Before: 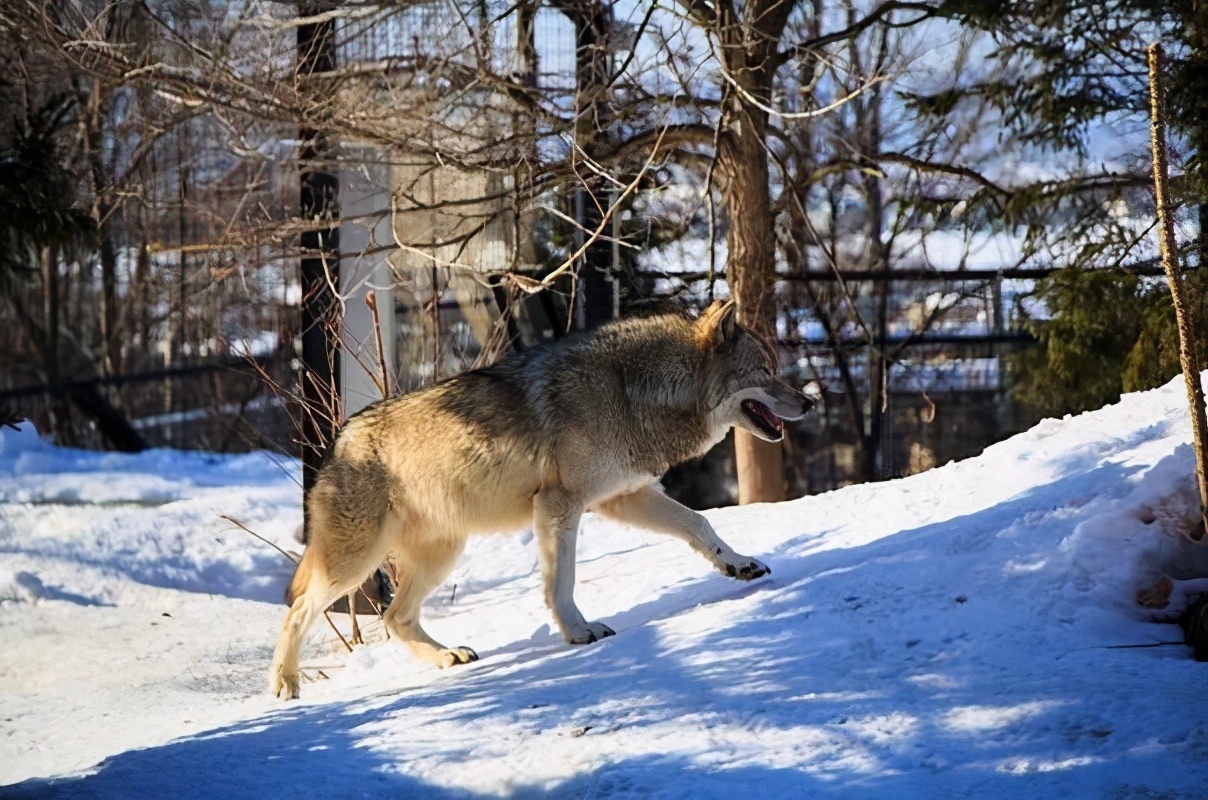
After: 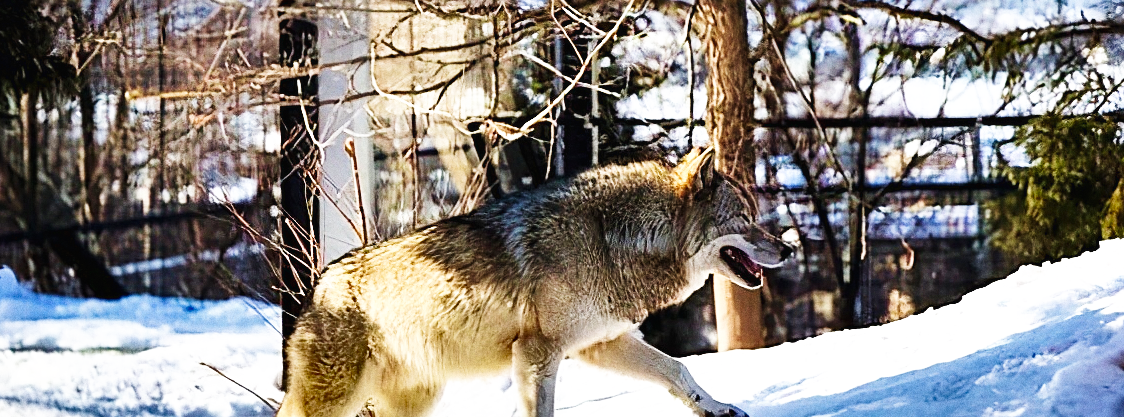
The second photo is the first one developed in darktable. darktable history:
shadows and highlights: shadows 24.5, highlights -78.15, soften with gaussian
grain: coarseness 0.09 ISO
exposure: exposure 0.127 EV, compensate highlight preservation false
contrast brightness saturation: saturation -0.05
crop: left 1.744%, top 19.225%, right 5.069%, bottom 28.357%
base curve: curves: ch0 [(0, 0.003) (0.001, 0.002) (0.006, 0.004) (0.02, 0.022) (0.048, 0.086) (0.094, 0.234) (0.162, 0.431) (0.258, 0.629) (0.385, 0.8) (0.548, 0.918) (0.751, 0.988) (1, 1)], preserve colors none
velvia: on, module defaults
sharpen: on, module defaults
